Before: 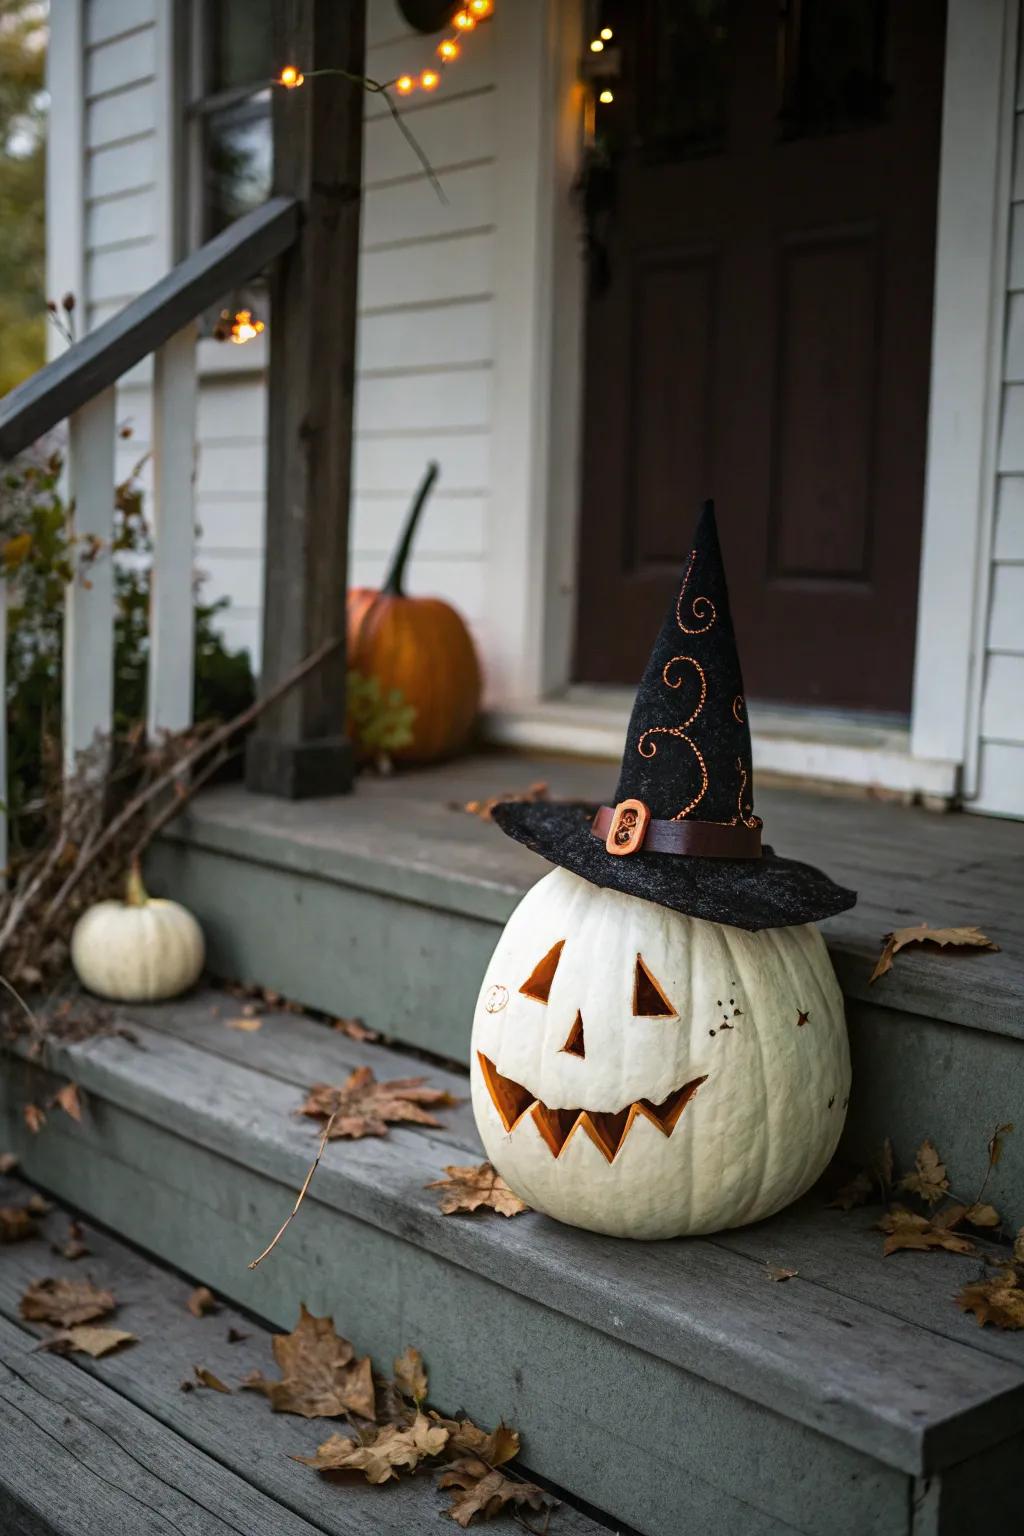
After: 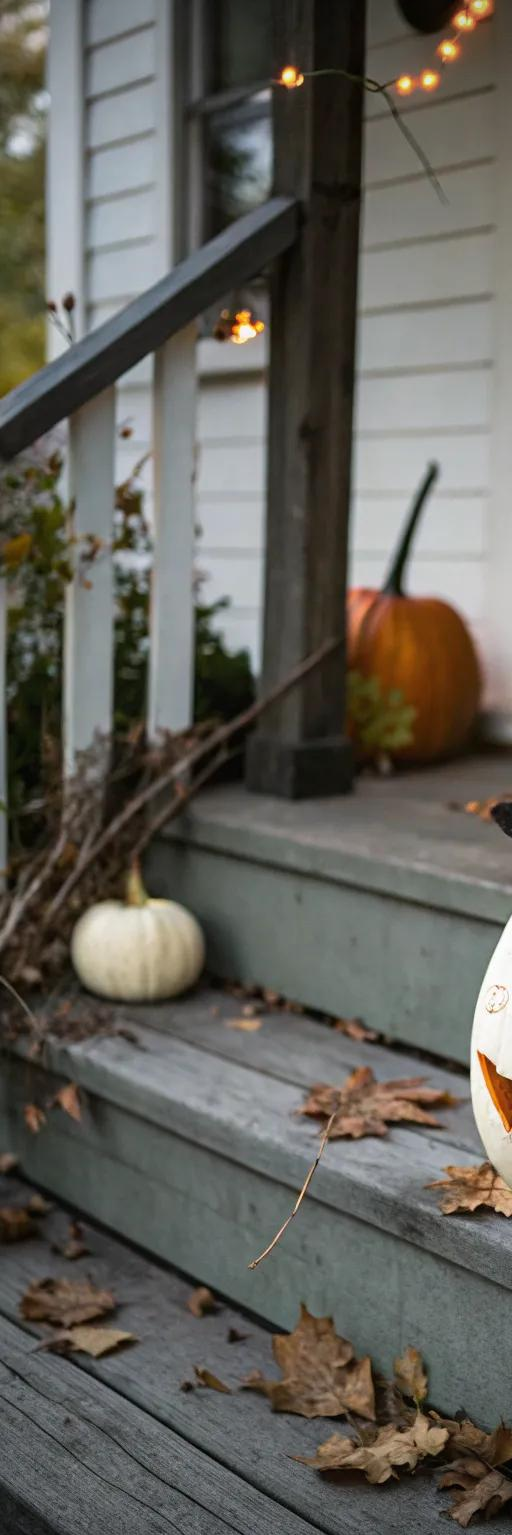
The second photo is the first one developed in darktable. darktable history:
crop and rotate: left 0.063%, top 0%, right 49.895%
vignetting: on, module defaults
